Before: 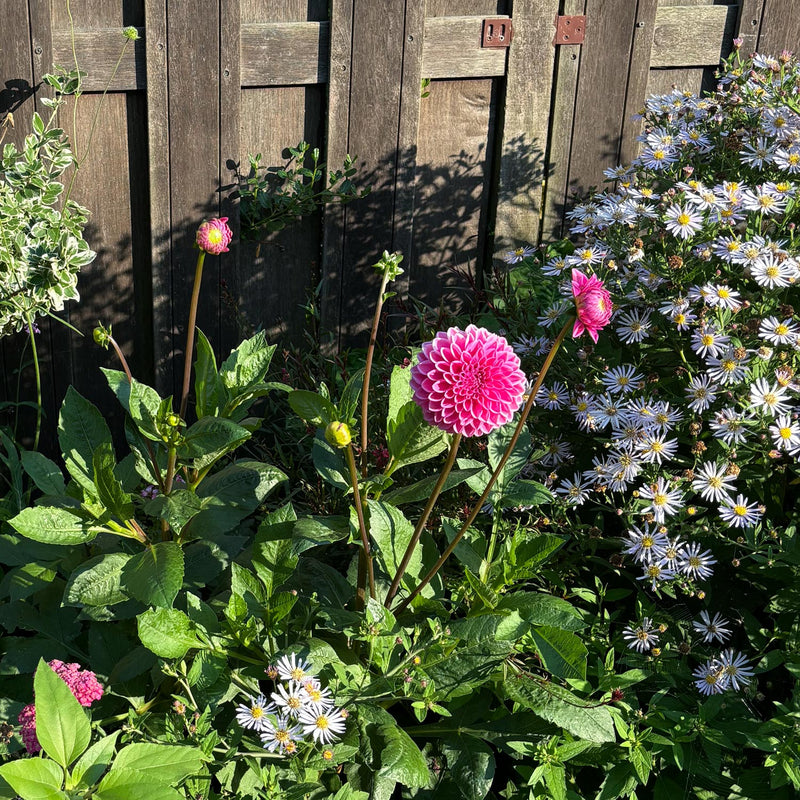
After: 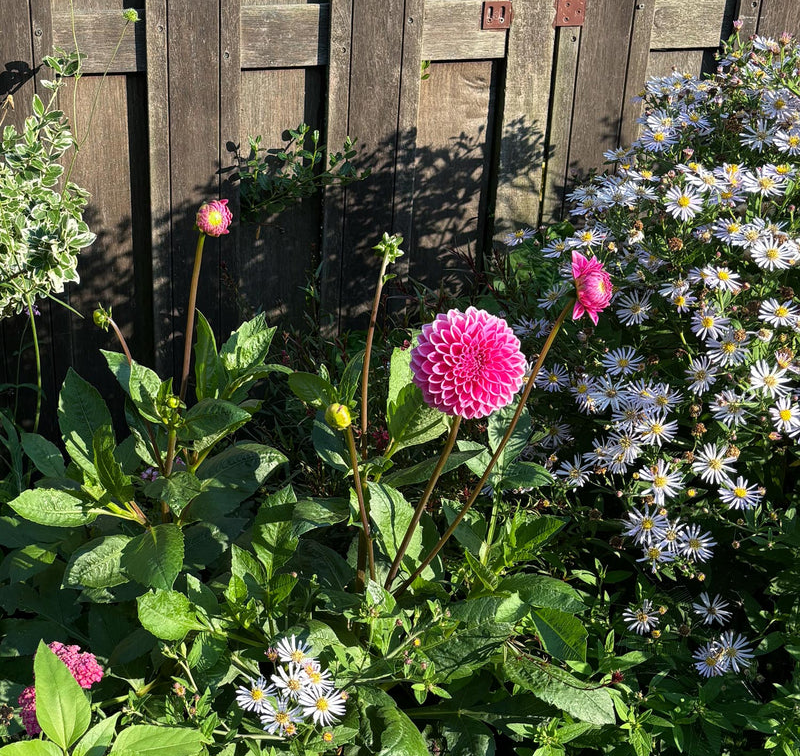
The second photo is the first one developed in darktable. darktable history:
crop and rotate: top 2.305%, bottom 3.131%
